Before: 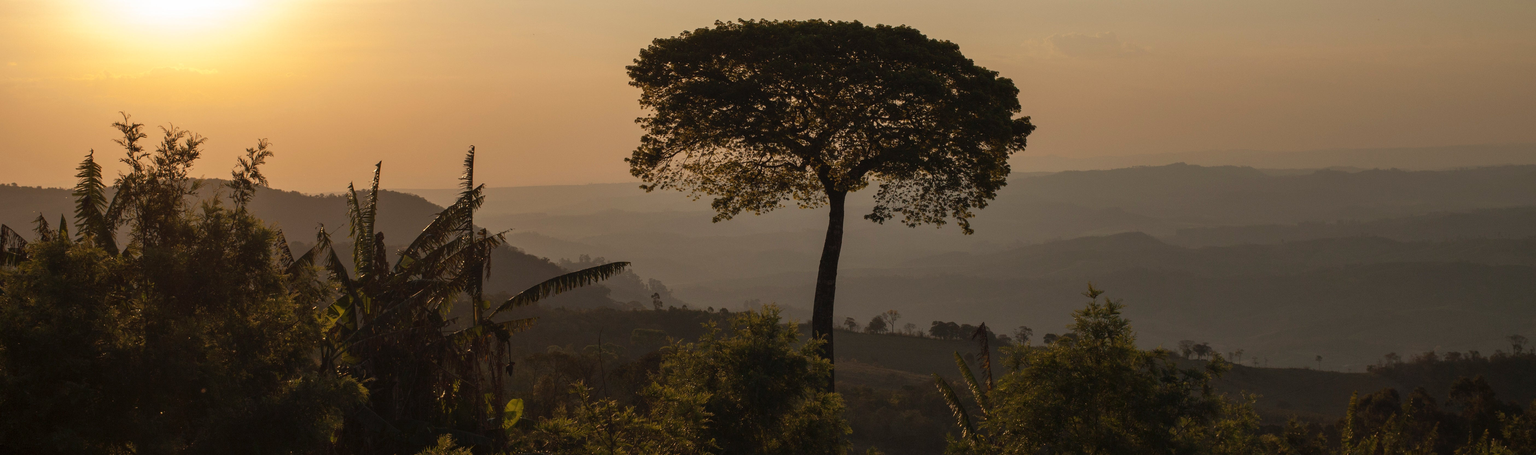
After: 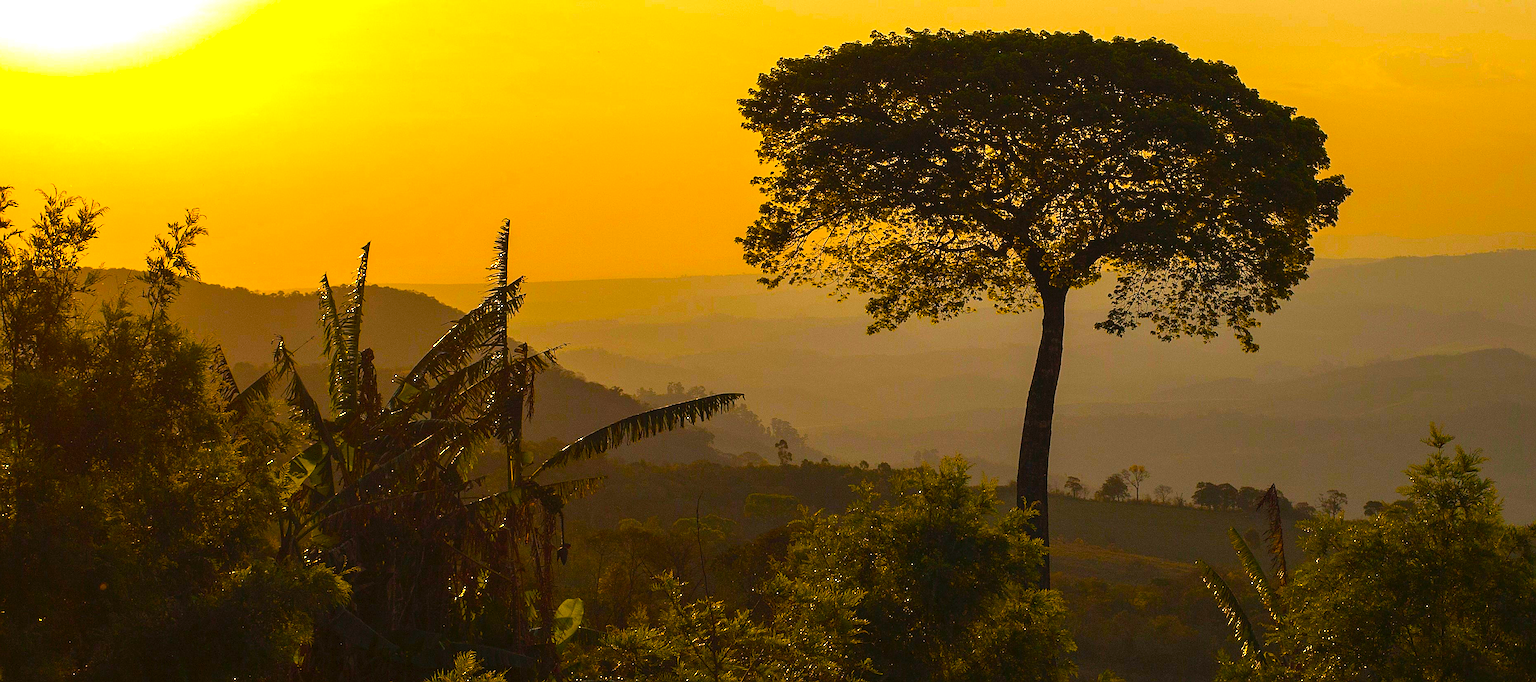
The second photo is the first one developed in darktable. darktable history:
sharpen: radius 1.4, amount 1.25, threshold 0.7
color balance rgb: linear chroma grading › global chroma 42%, perceptual saturation grading › global saturation 42%, perceptual brilliance grading › global brilliance 25%, global vibrance 33%
crop and rotate: left 8.786%, right 24.548%
